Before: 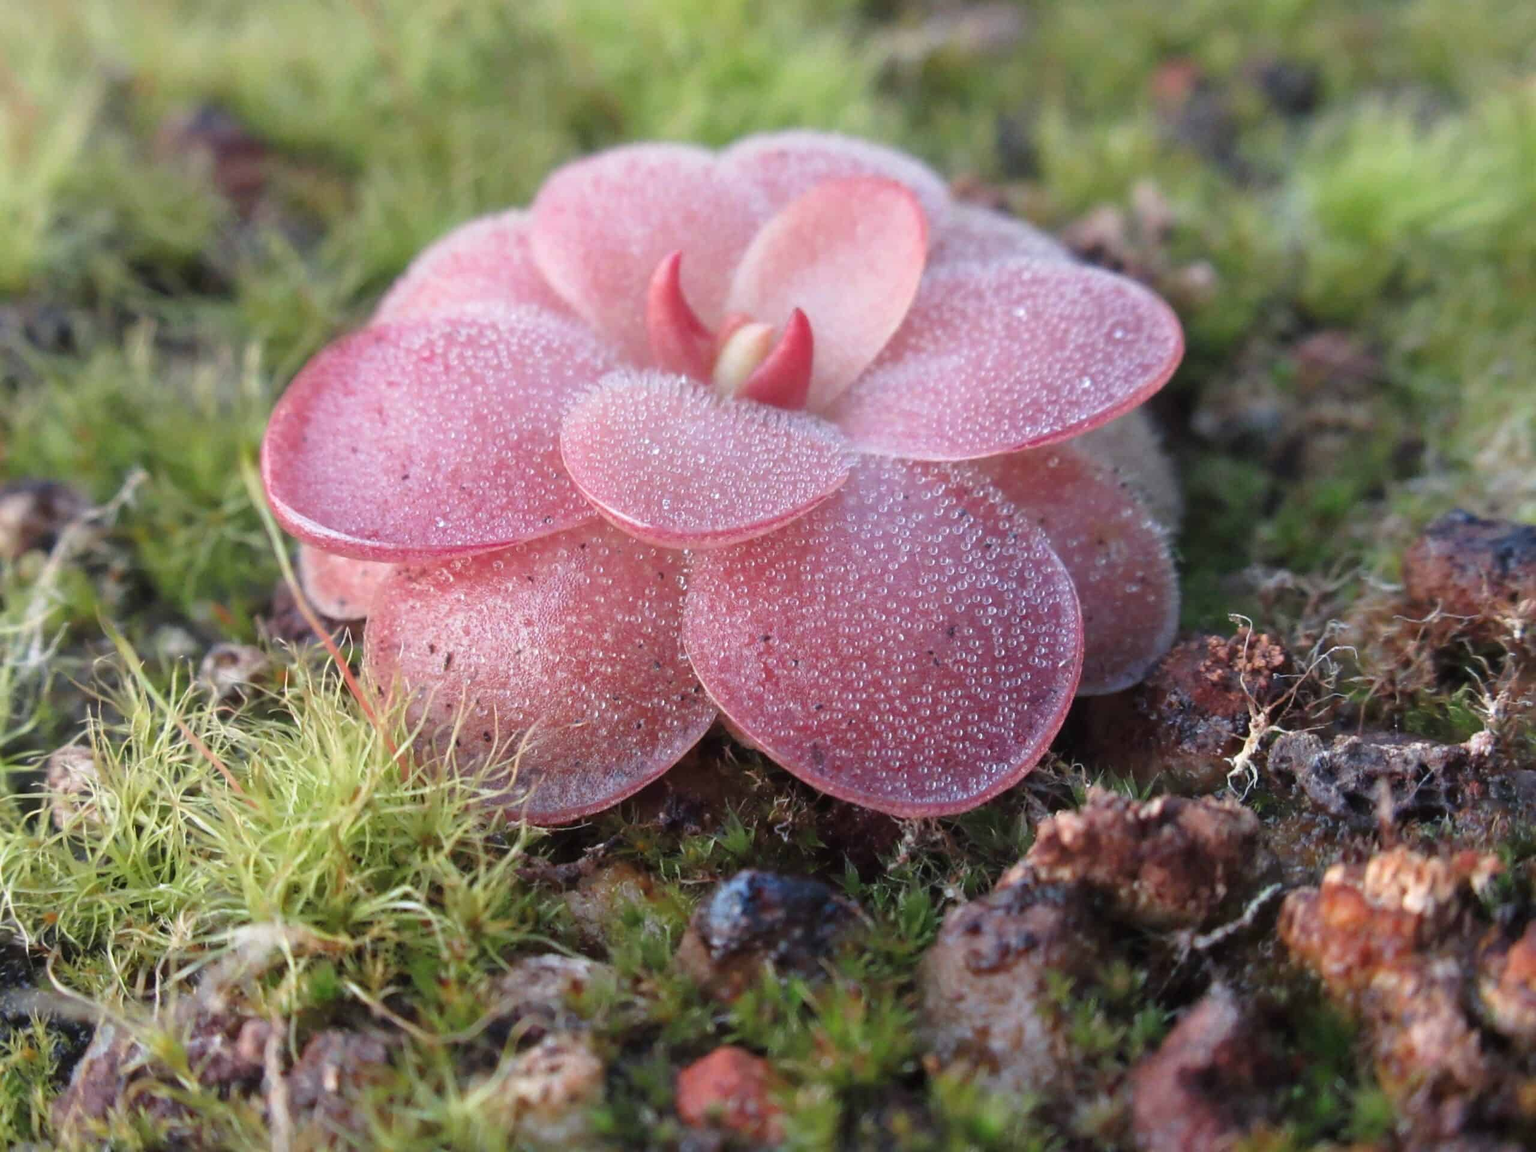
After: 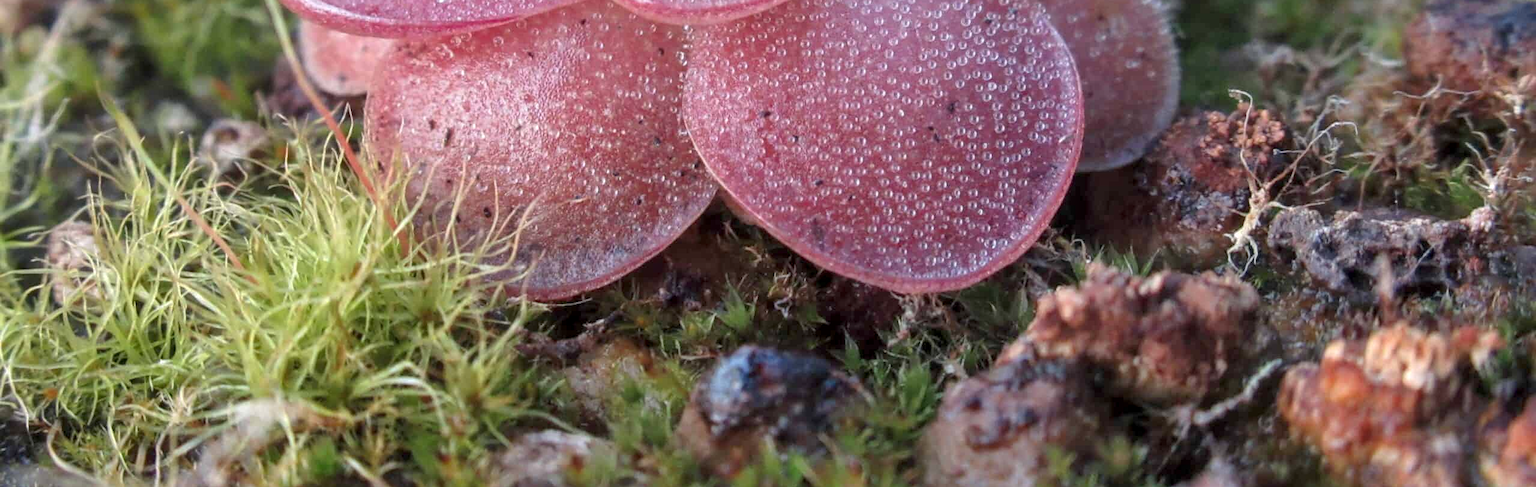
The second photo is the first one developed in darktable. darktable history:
crop: top 45.533%, bottom 12.151%
shadows and highlights: on, module defaults
local contrast: detail 130%
